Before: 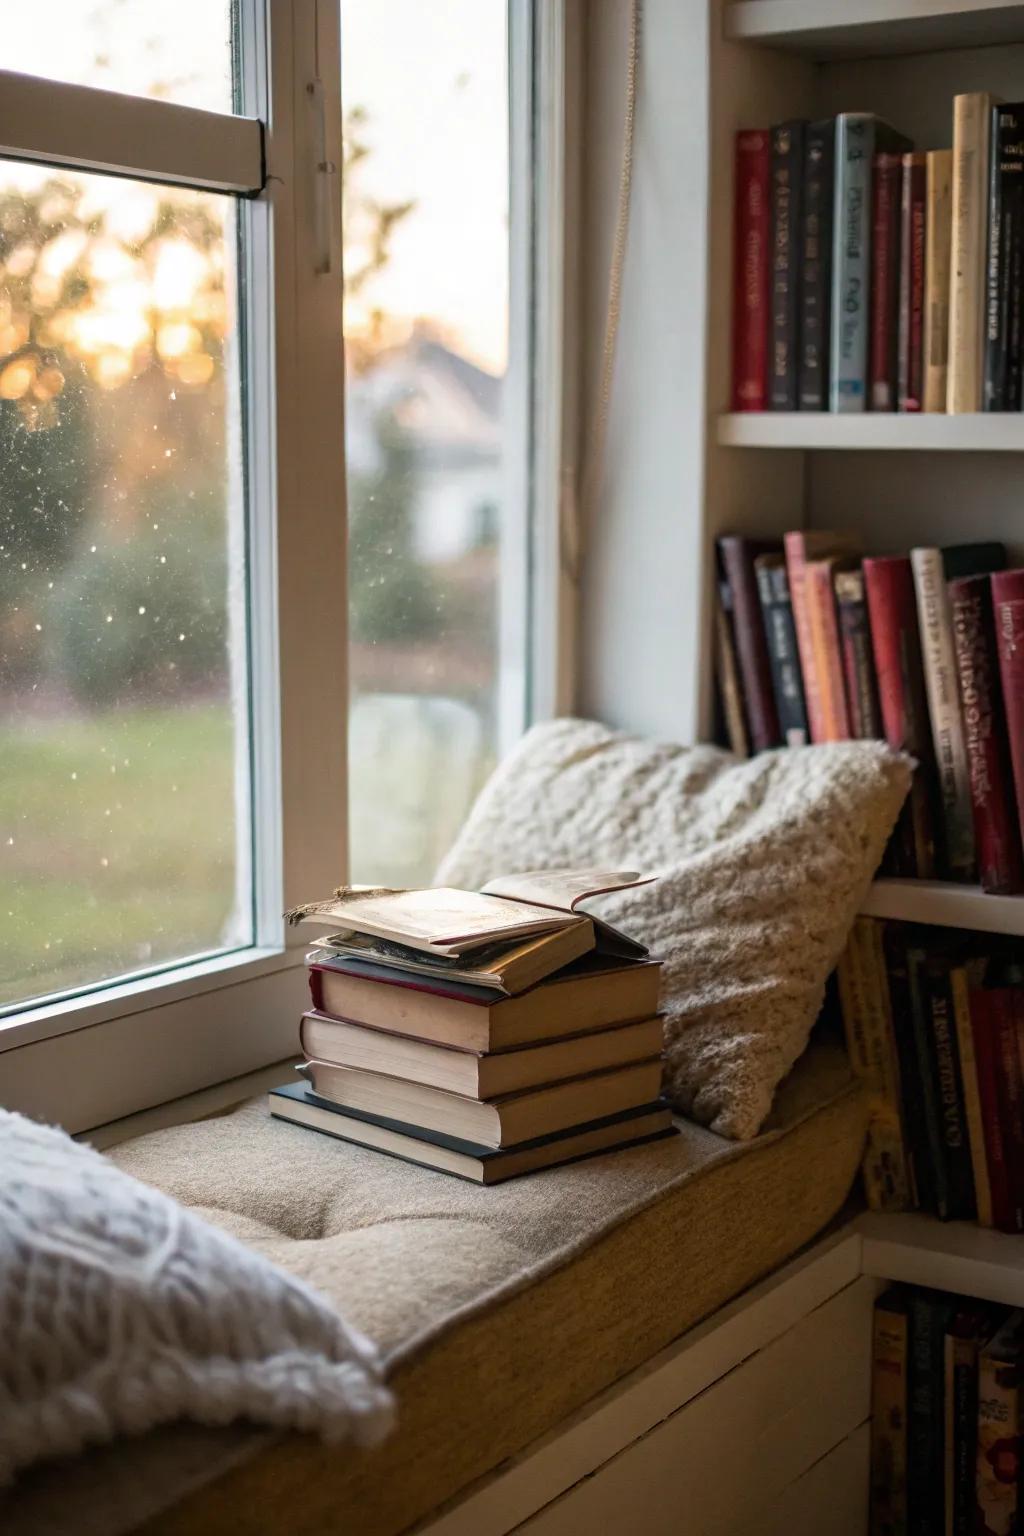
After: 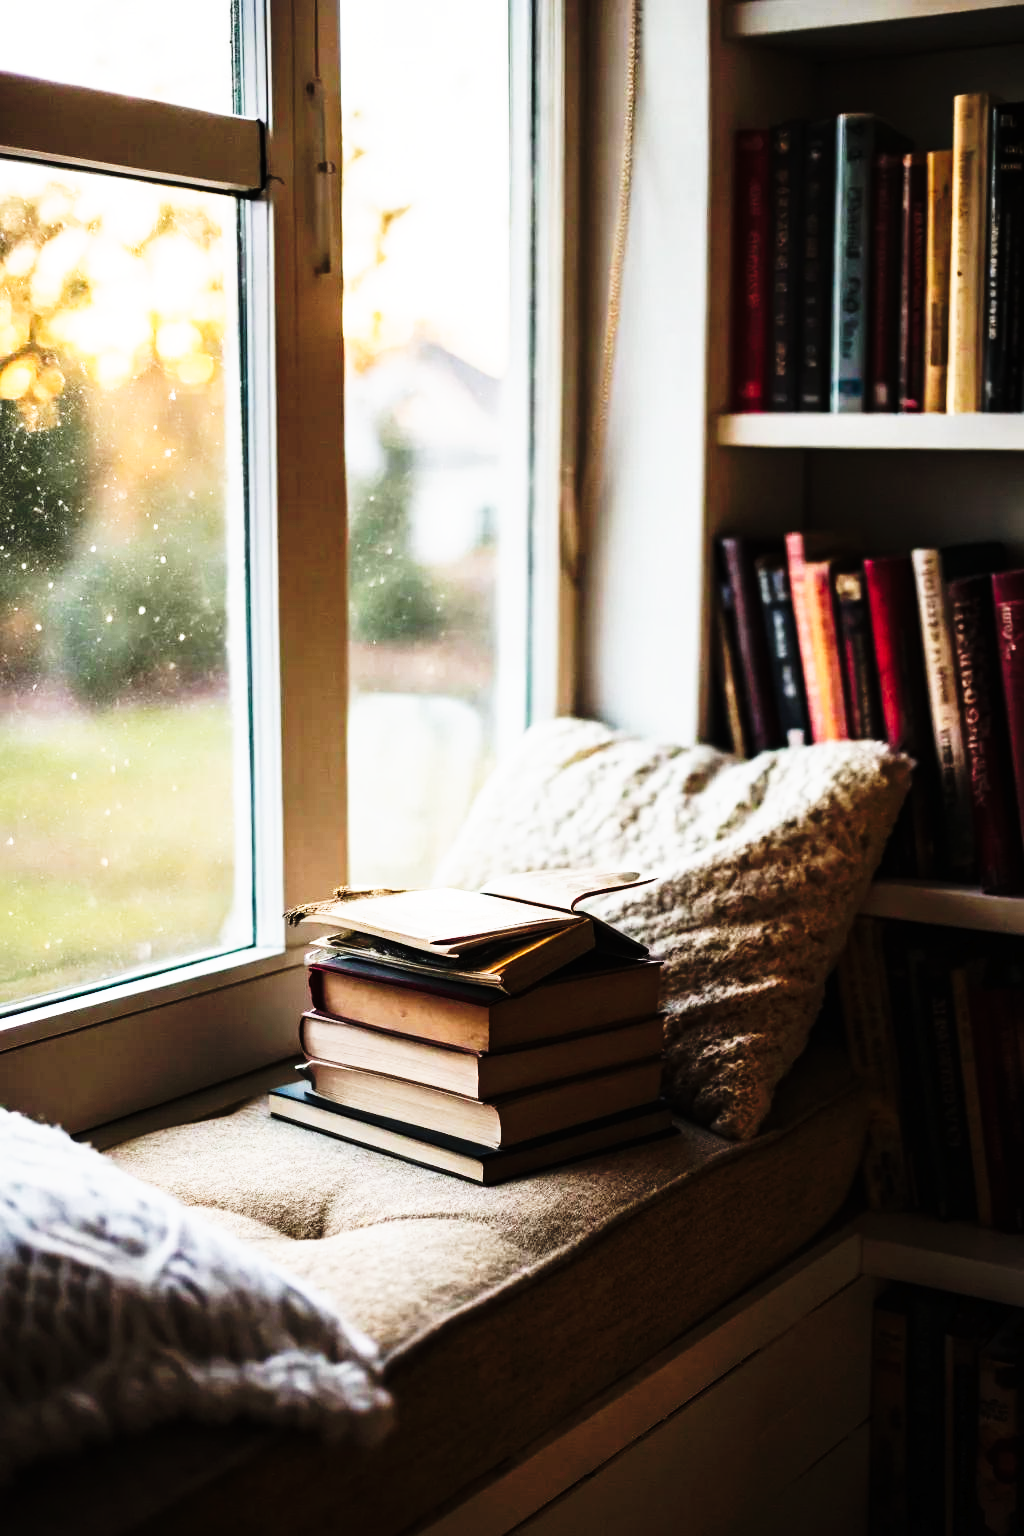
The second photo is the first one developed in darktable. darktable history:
color correction: saturation 0.85
tone curve: curves: ch0 [(0, 0) (0.003, 0.004) (0.011, 0.006) (0.025, 0.008) (0.044, 0.012) (0.069, 0.017) (0.1, 0.021) (0.136, 0.029) (0.177, 0.043) (0.224, 0.062) (0.277, 0.108) (0.335, 0.166) (0.399, 0.301) (0.468, 0.467) (0.543, 0.64) (0.623, 0.803) (0.709, 0.908) (0.801, 0.969) (0.898, 0.988) (1, 1)], preserve colors none
